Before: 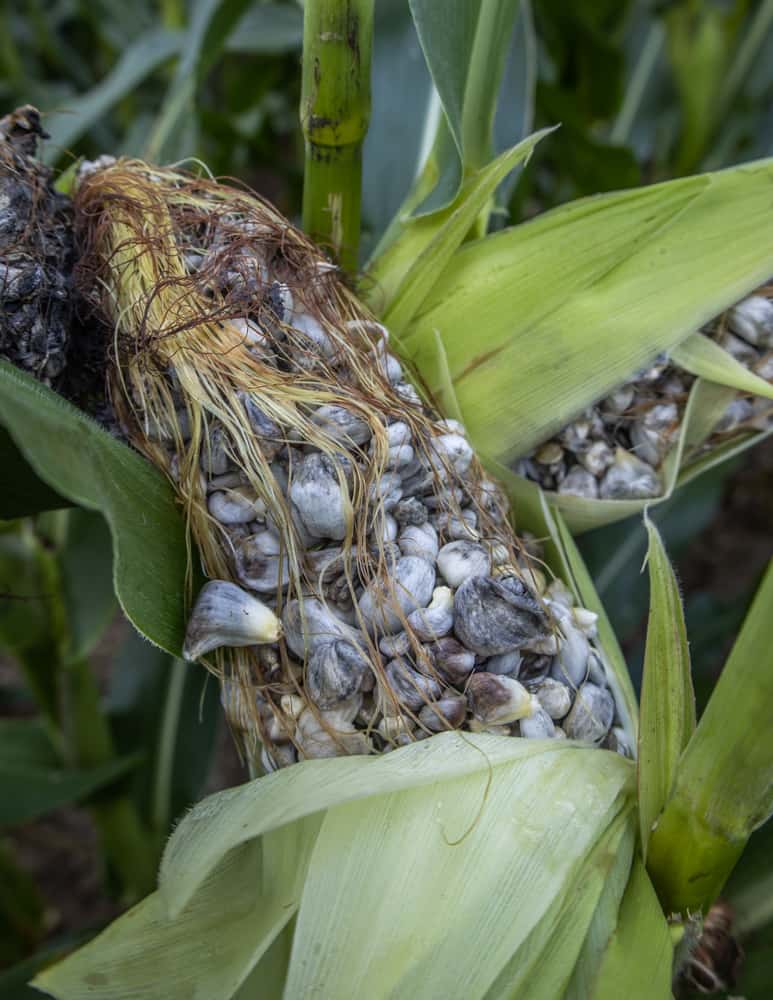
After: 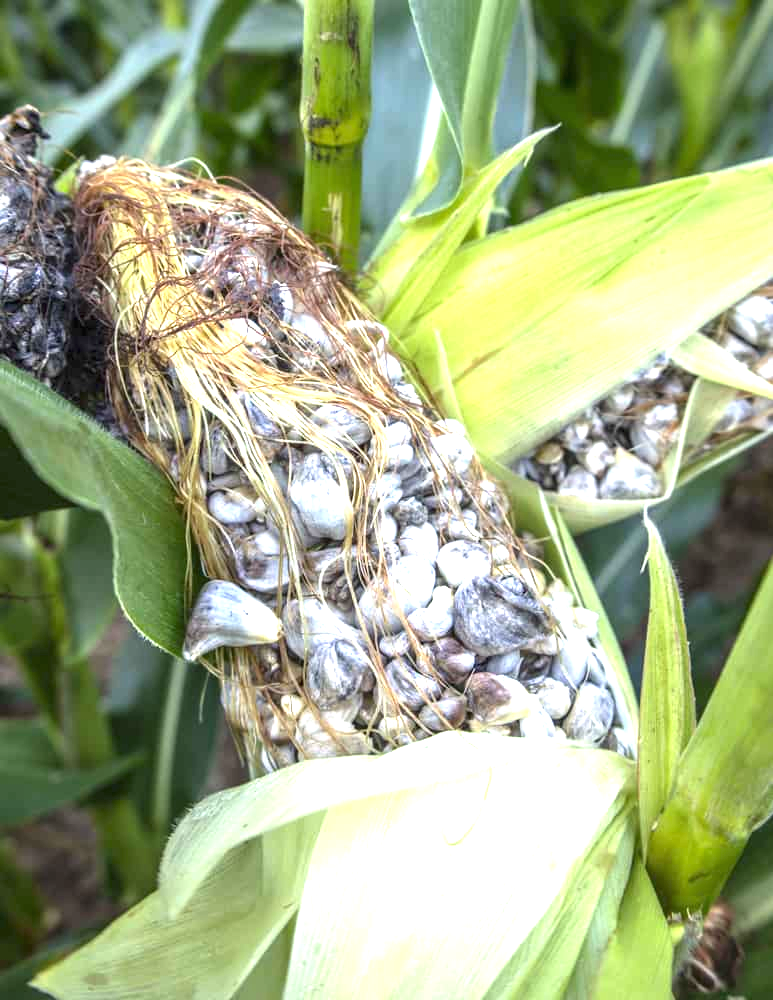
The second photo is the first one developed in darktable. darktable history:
exposure: black level correction 0, exposure 1.759 EV, compensate exposure bias true, compensate highlight preservation false
